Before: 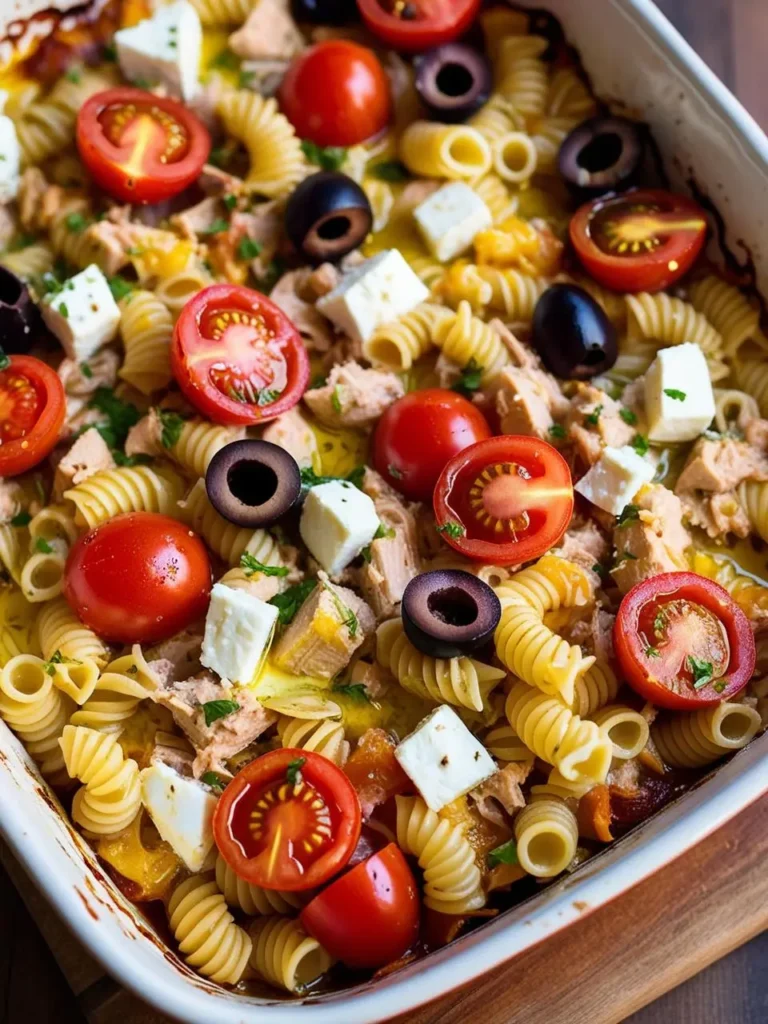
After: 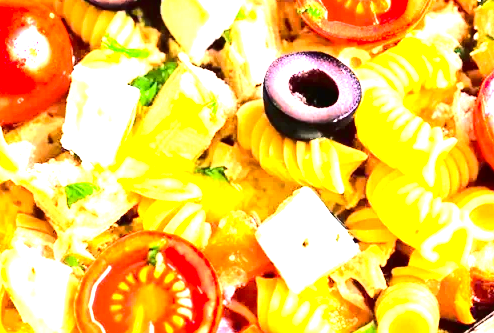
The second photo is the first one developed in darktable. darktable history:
crop: left 18.169%, top 50.628%, right 17.439%, bottom 16.828%
tone equalizer: -8 EV -1.08 EV, -7 EV -0.99 EV, -6 EV -0.863 EV, -5 EV -0.58 EV, -3 EV 0.576 EV, -2 EV 0.854 EV, -1 EV 0.992 EV, +0 EV 1.08 EV, edges refinement/feathering 500, mask exposure compensation -1.57 EV, preserve details no
exposure: black level correction 0.001, exposure 2.672 EV, compensate highlight preservation false
tone curve: curves: ch0 [(0, 0.023) (0.103, 0.087) (0.277, 0.28) (0.46, 0.554) (0.569, 0.68) (0.735, 0.843) (0.994, 0.984)]; ch1 [(0, 0) (0.324, 0.285) (0.456, 0.438) (0.488, 0.497) (0.512, 0.503) (0.535, 0.535) (0.599, 0.606) (0.715, 0.738) (1, 1)]; ch2 [(0, 0) (0.369, 0.388) (0.449, 0.431) (0.478, 0.471) (0.502, 0.503) (0.55, 0.553) (0.603, 0.602) (0.656, 0.713) (1, 1)], color space Lab, independent channels, preserve colors none
